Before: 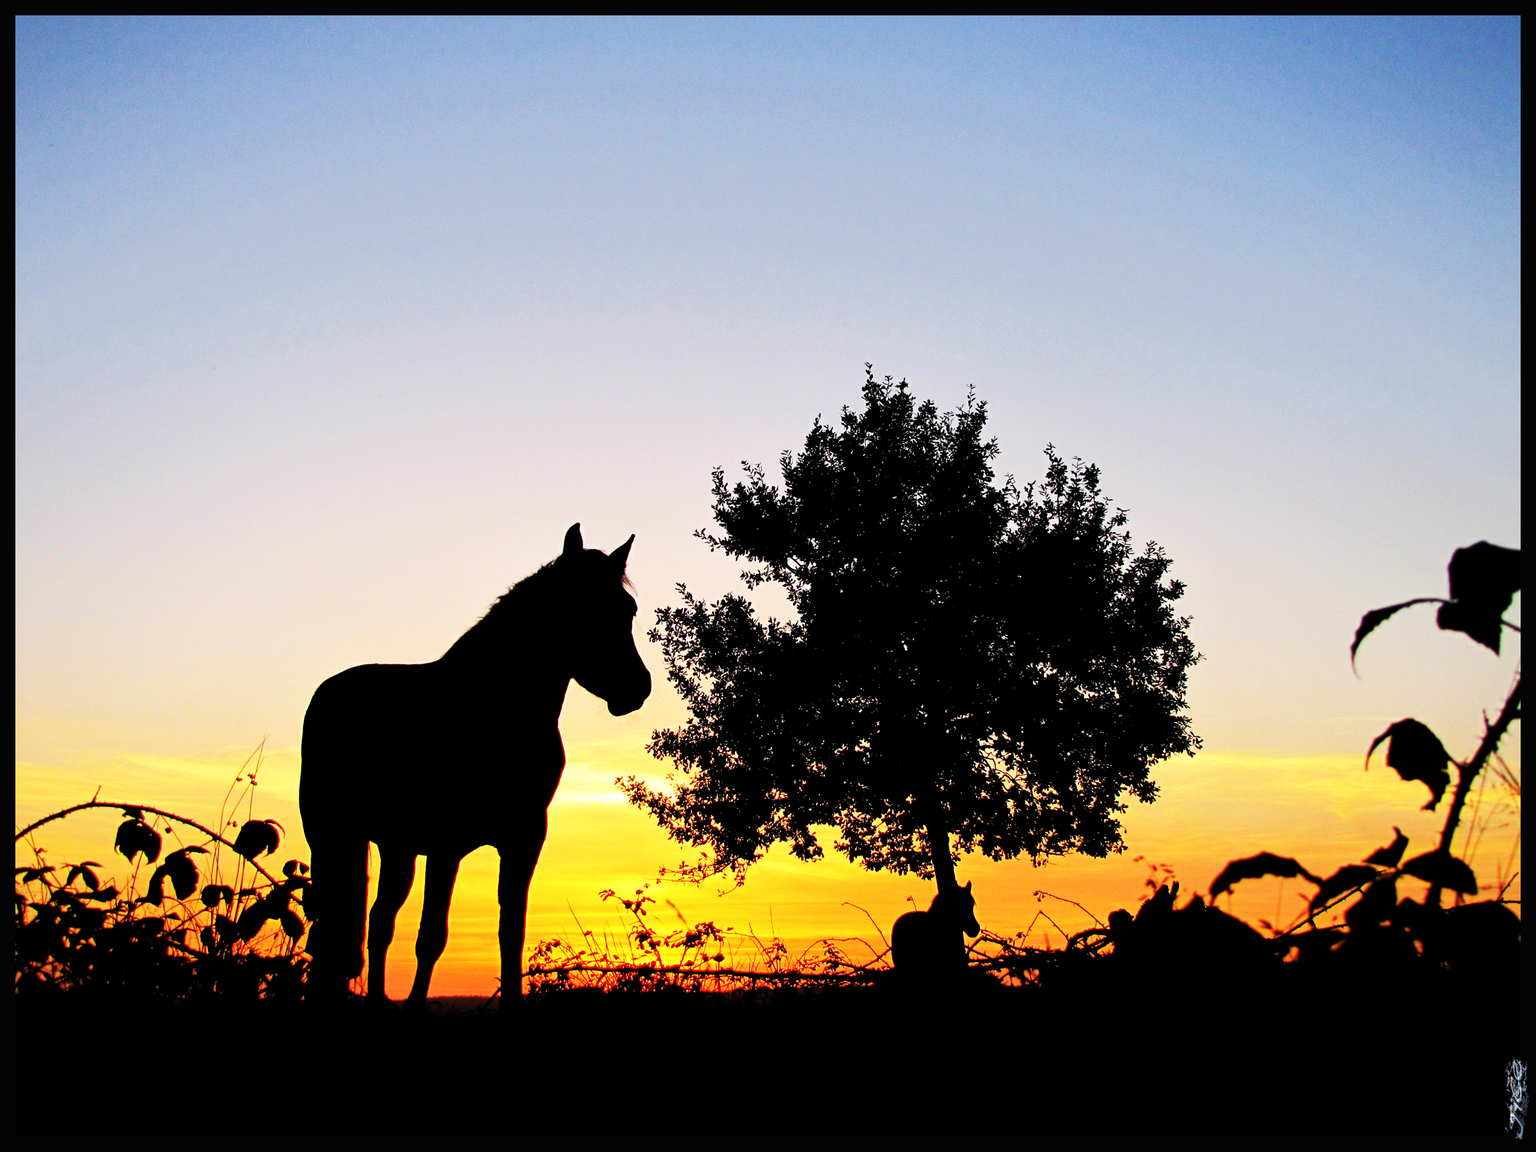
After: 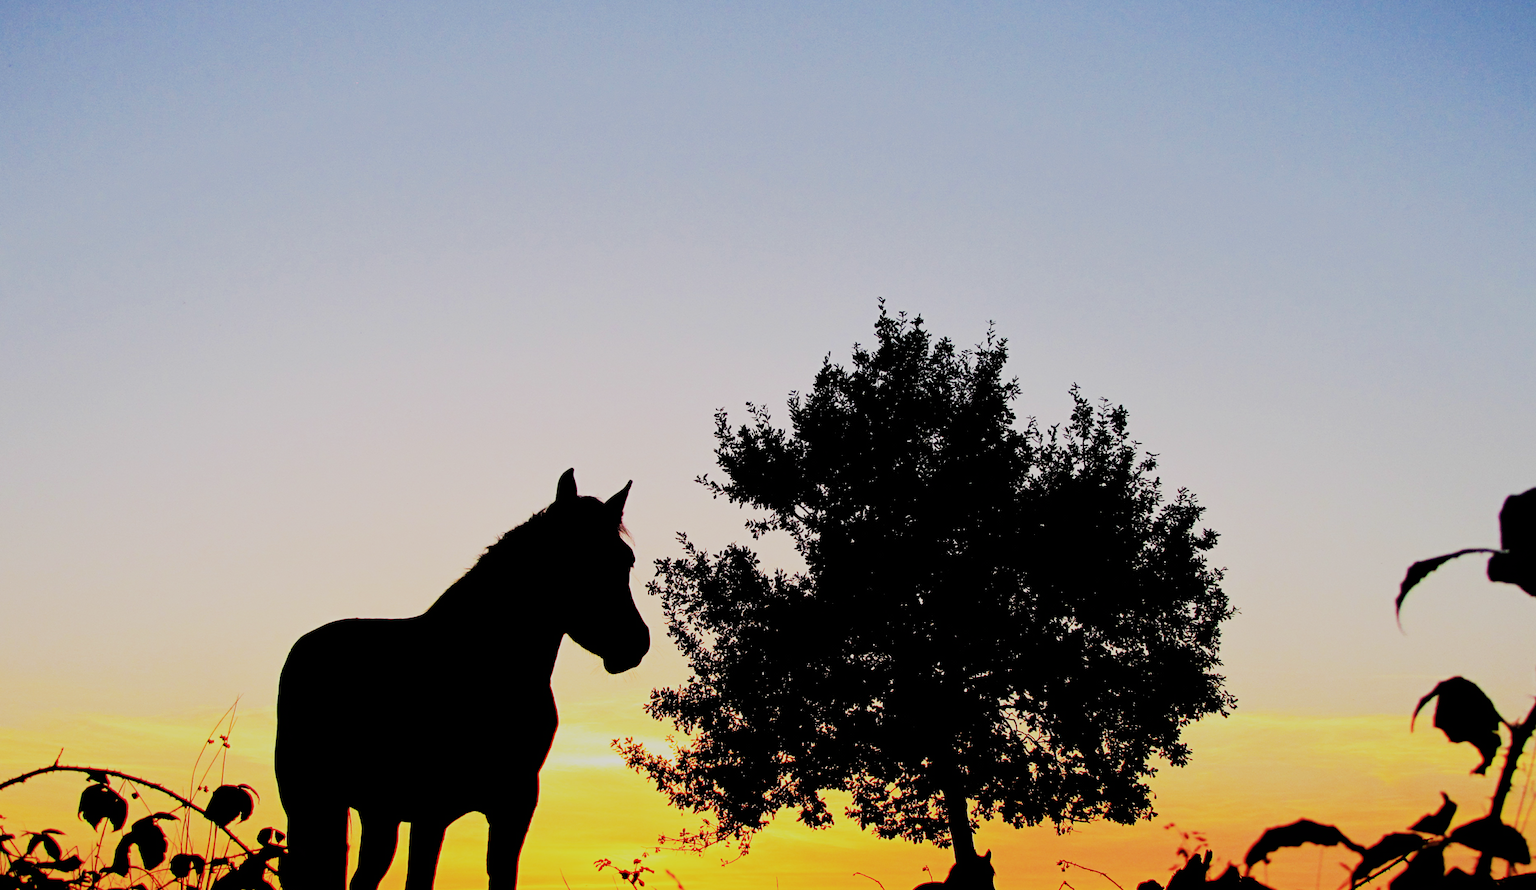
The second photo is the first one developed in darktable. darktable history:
crop: left 2.737%, top 7.287%, right 3.421%, bottom 20.179%
filmic rgb: black relative exposure -7.65 EV, white relative exposure 4.56 EV, hardness 3.61
